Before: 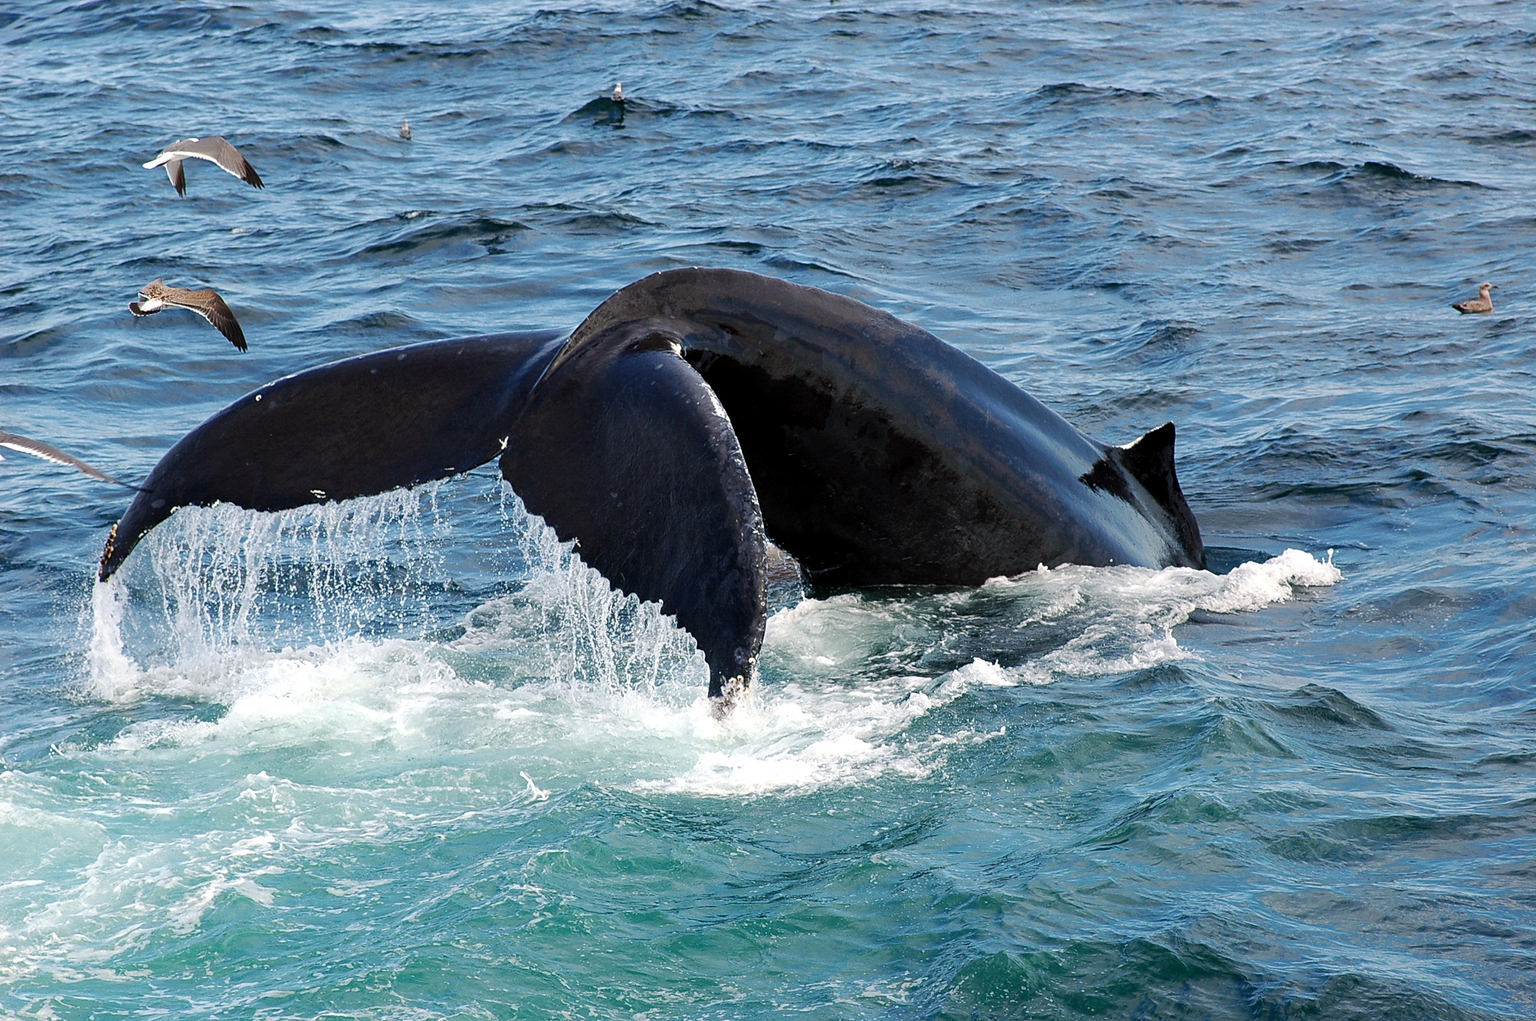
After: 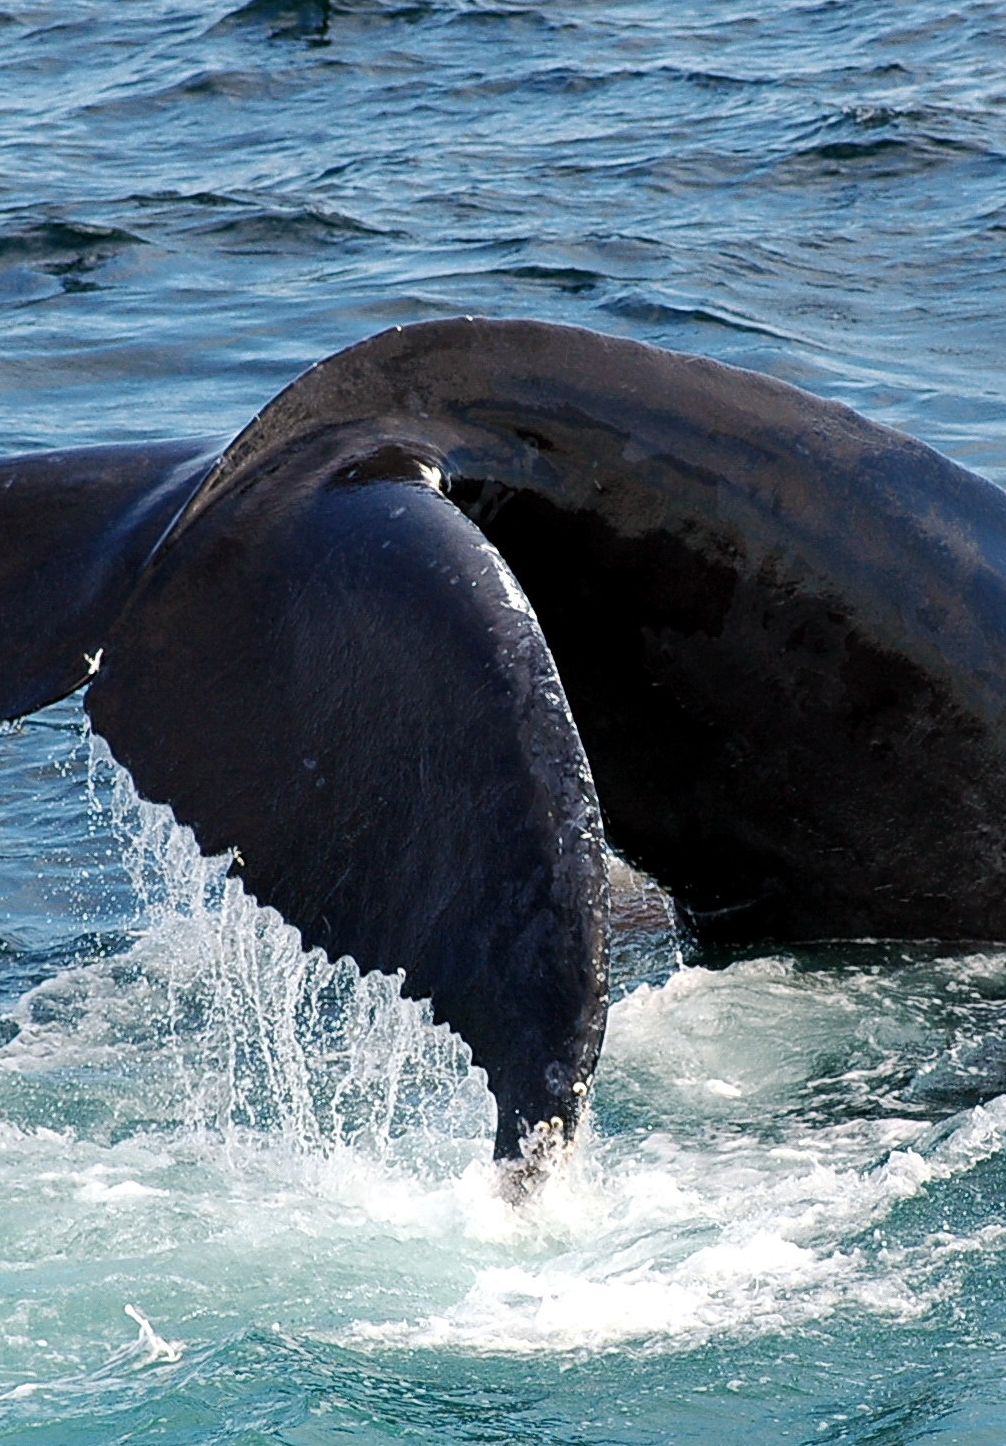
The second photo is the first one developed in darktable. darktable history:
crop and rotate: left 29.69%, top 10.3%, right 36.854%, bottom 17.37%
